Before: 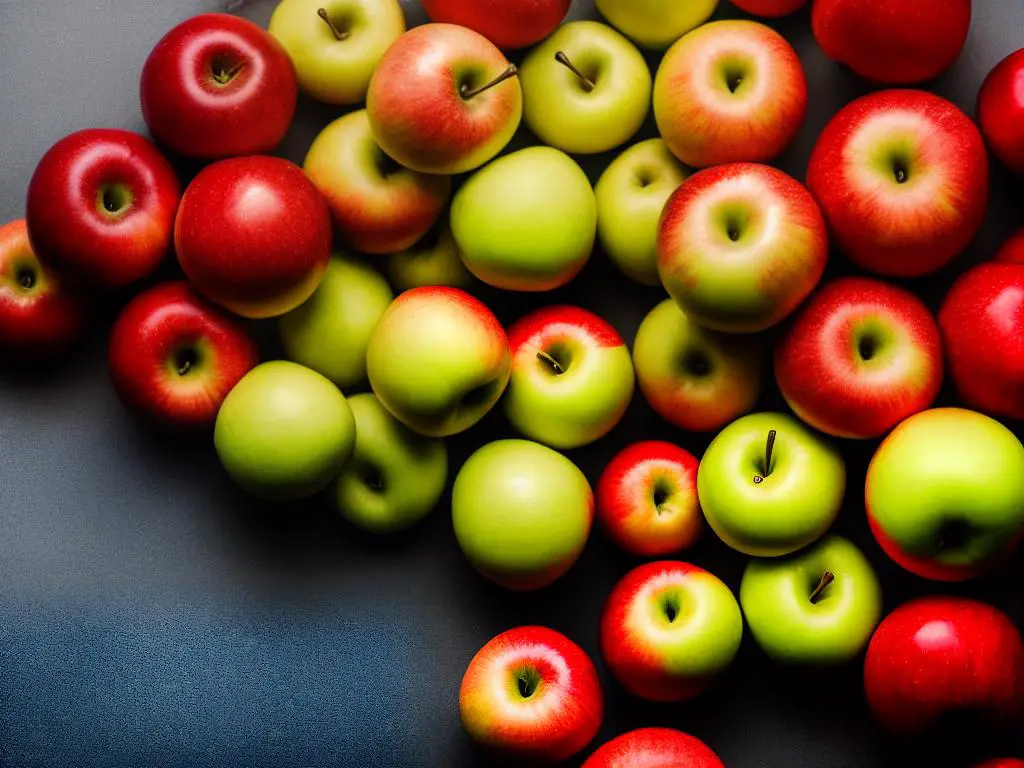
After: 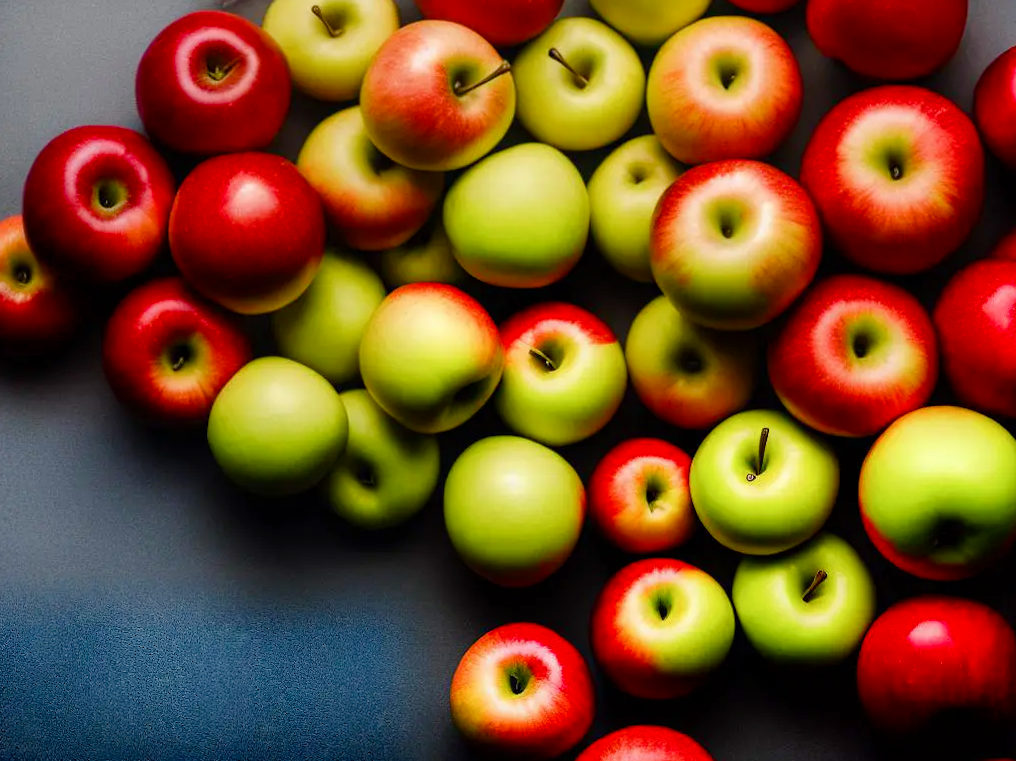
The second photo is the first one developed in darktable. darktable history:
color balance rgb: perceptual saturation grading › global saturation 20%, perceptual saturation grading › highlights -25%, perceptual saturation grading › shadows 25%
rotate and perspective: rotation 0.192°, lens shift (horizontal) -0.015, crop left 0.005, crop right 0.996, crop top 0.006, crop bottom 0.99
